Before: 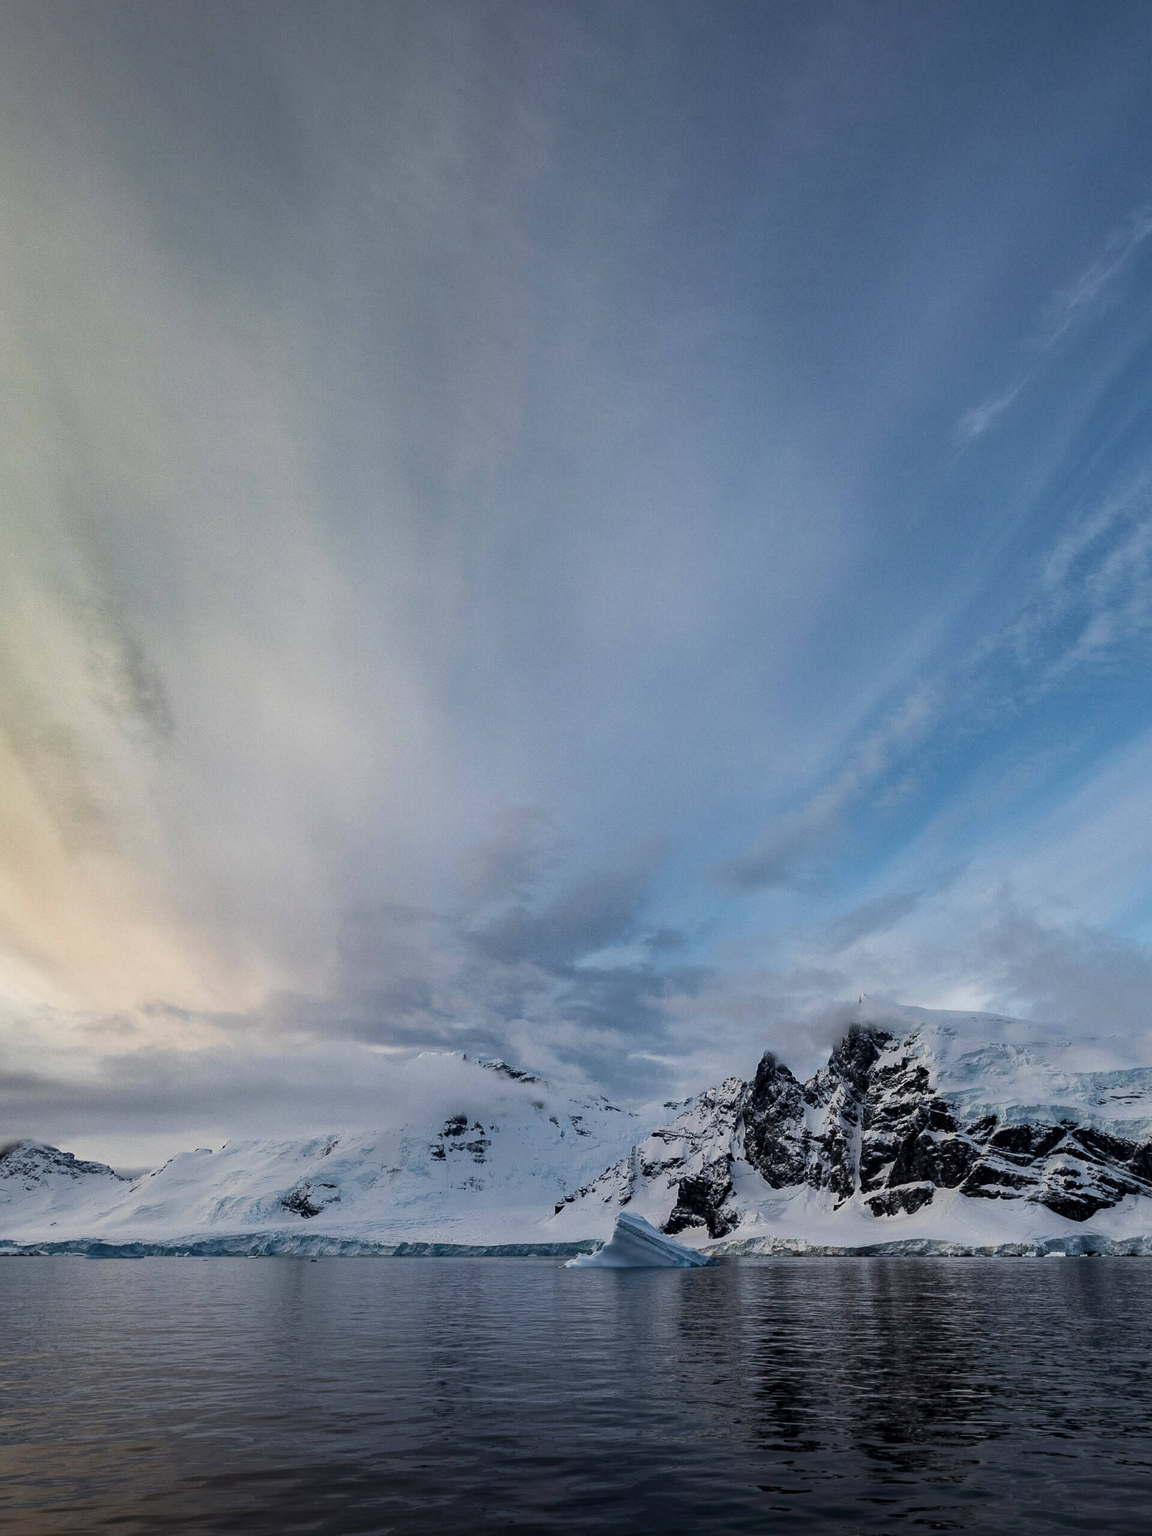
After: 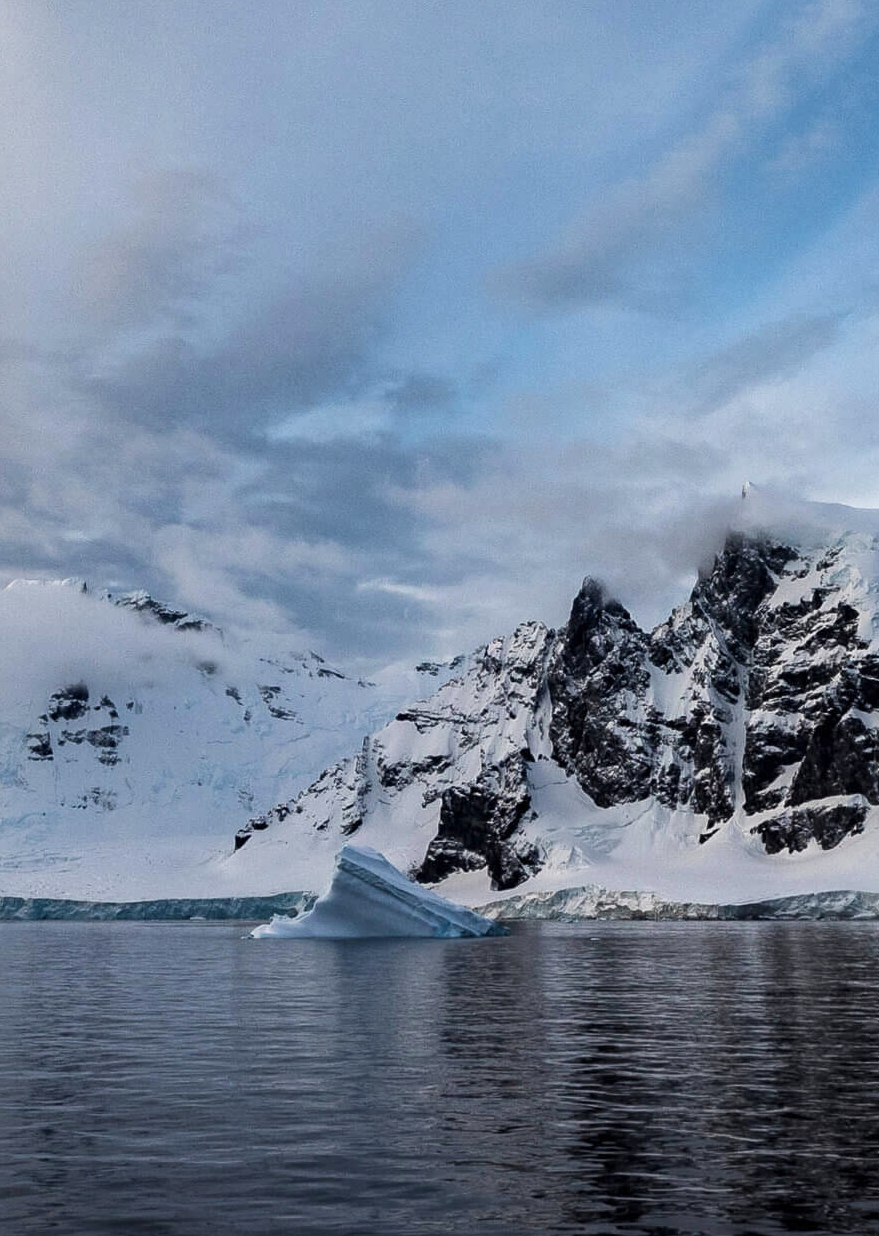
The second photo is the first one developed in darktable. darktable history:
crop: left 35.969%, top 45.893%, right 18.202%, bottom 5.812%
exposure: exposure 0.36 EV, compensate highlight preservation false
